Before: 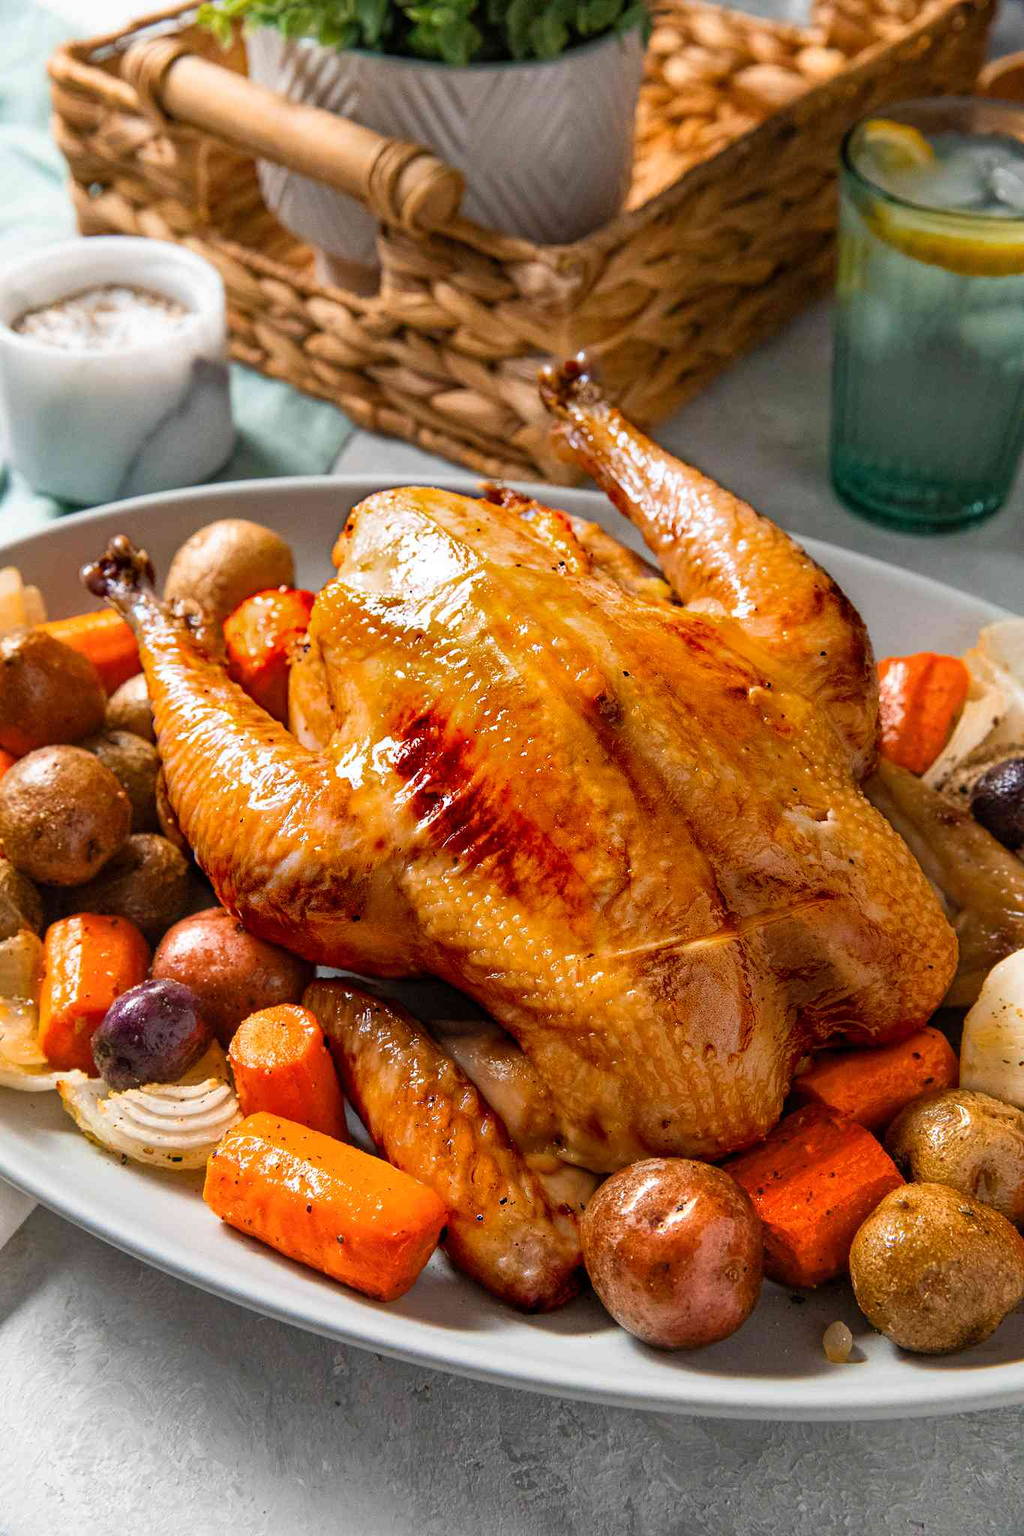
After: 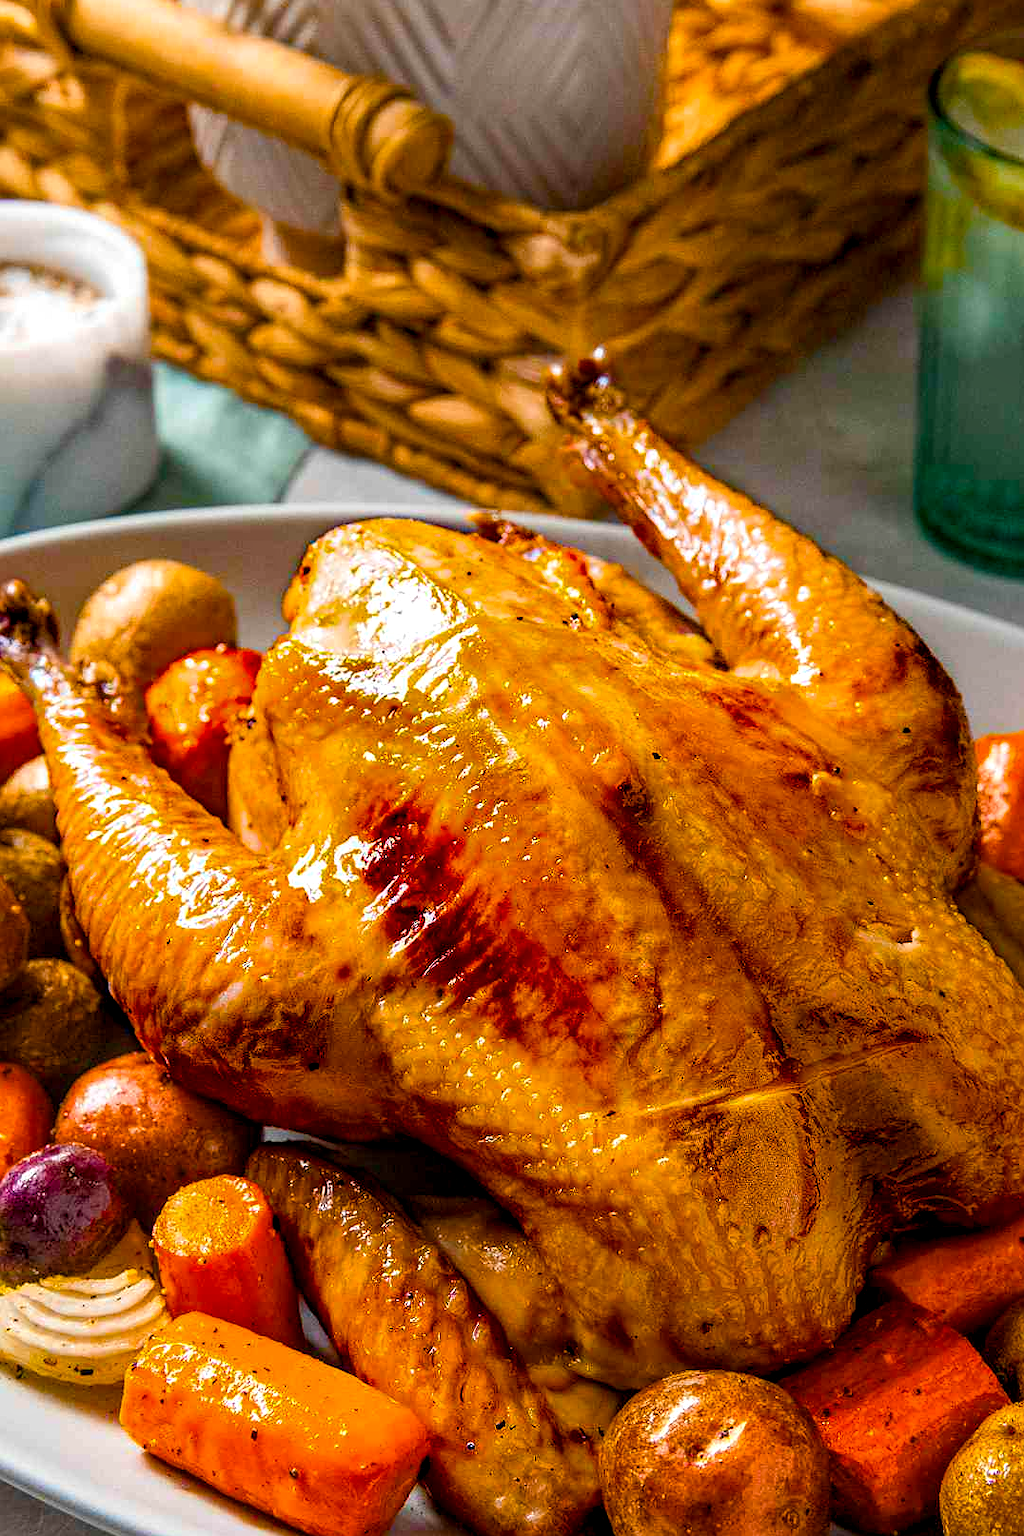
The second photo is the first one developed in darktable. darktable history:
color balance rgb: shadows lift › luminance -9.136%, perceptual saturation grading › global saturation 36.171%, perceptual saturation grading › shadows 34.526%, global vibrance 30.125%
crop and rotate: left 10.633%, top 5.085%, right 10.483%, bottom 16.081%
sharpen: radius 0.983, amount 0.602
local contrast: on, module defaults
